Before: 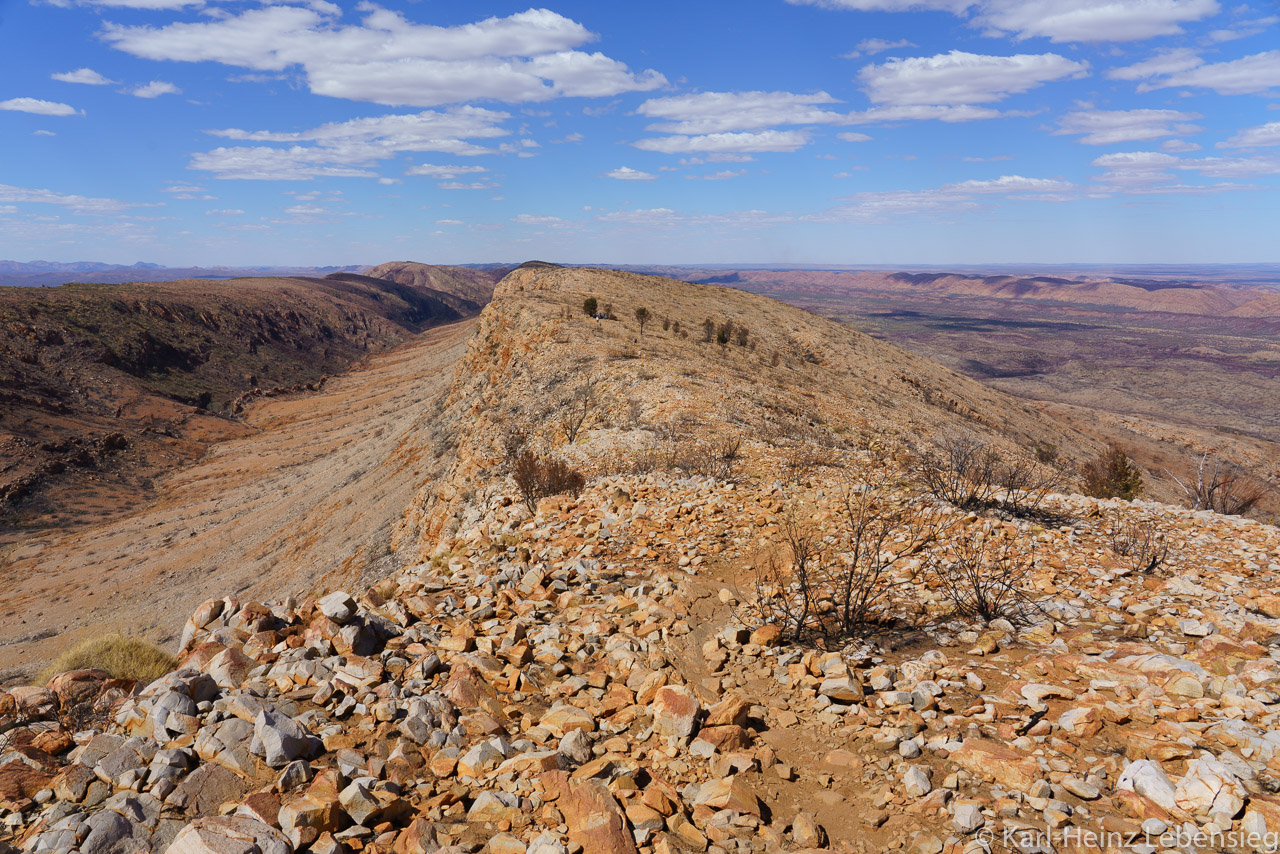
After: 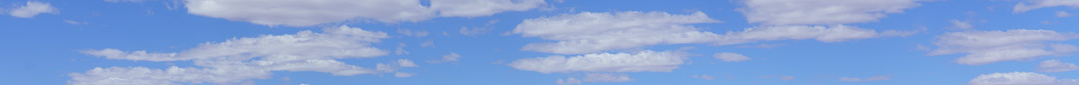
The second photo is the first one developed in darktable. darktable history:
bloom: size 9%, threshold 100%, strength 7%
crop and rotate: left 9.644%, top 9.491%, right 6.021%, bottom 80.509%
